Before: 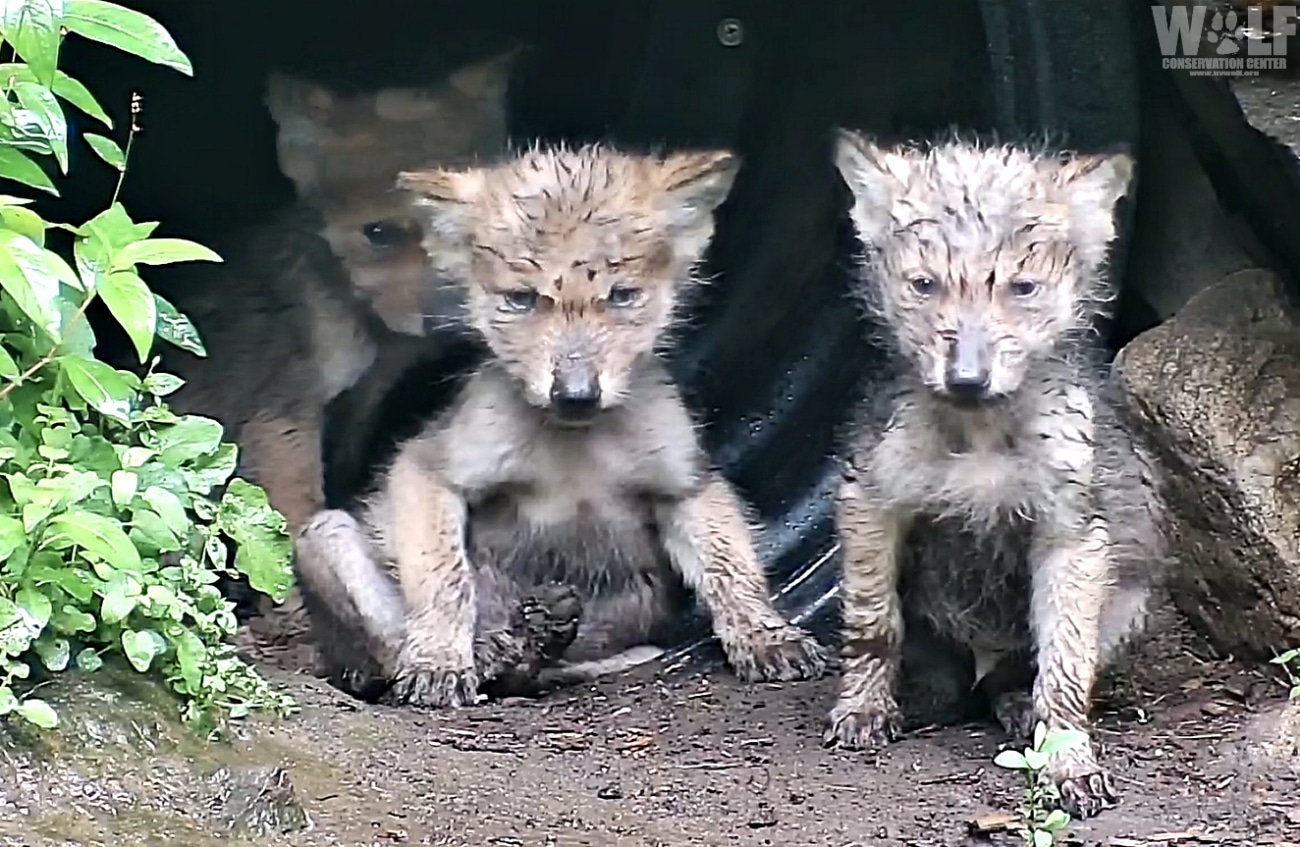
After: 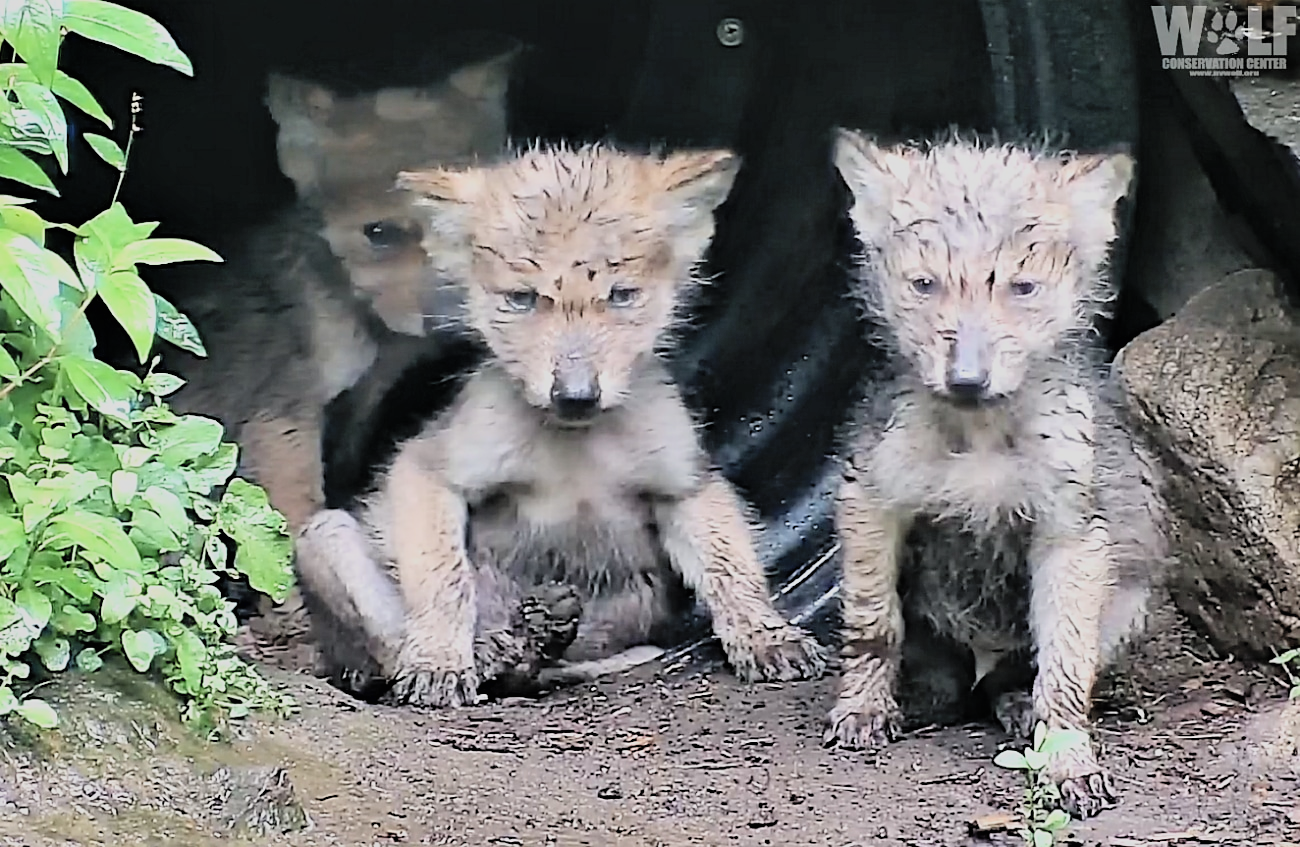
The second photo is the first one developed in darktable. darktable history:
contrast brightness saturation: brightness 0.15
shadows and highlights: shadows 25, highlights -48, soften with gaussian
sharpen: radius 1.458, amount 0.398, threshold 1.271
filmic rgb: black relative exposure -7.65 EV, white relative exposure 4.56 EV, hardness 3.61, color science v6 (2022)
